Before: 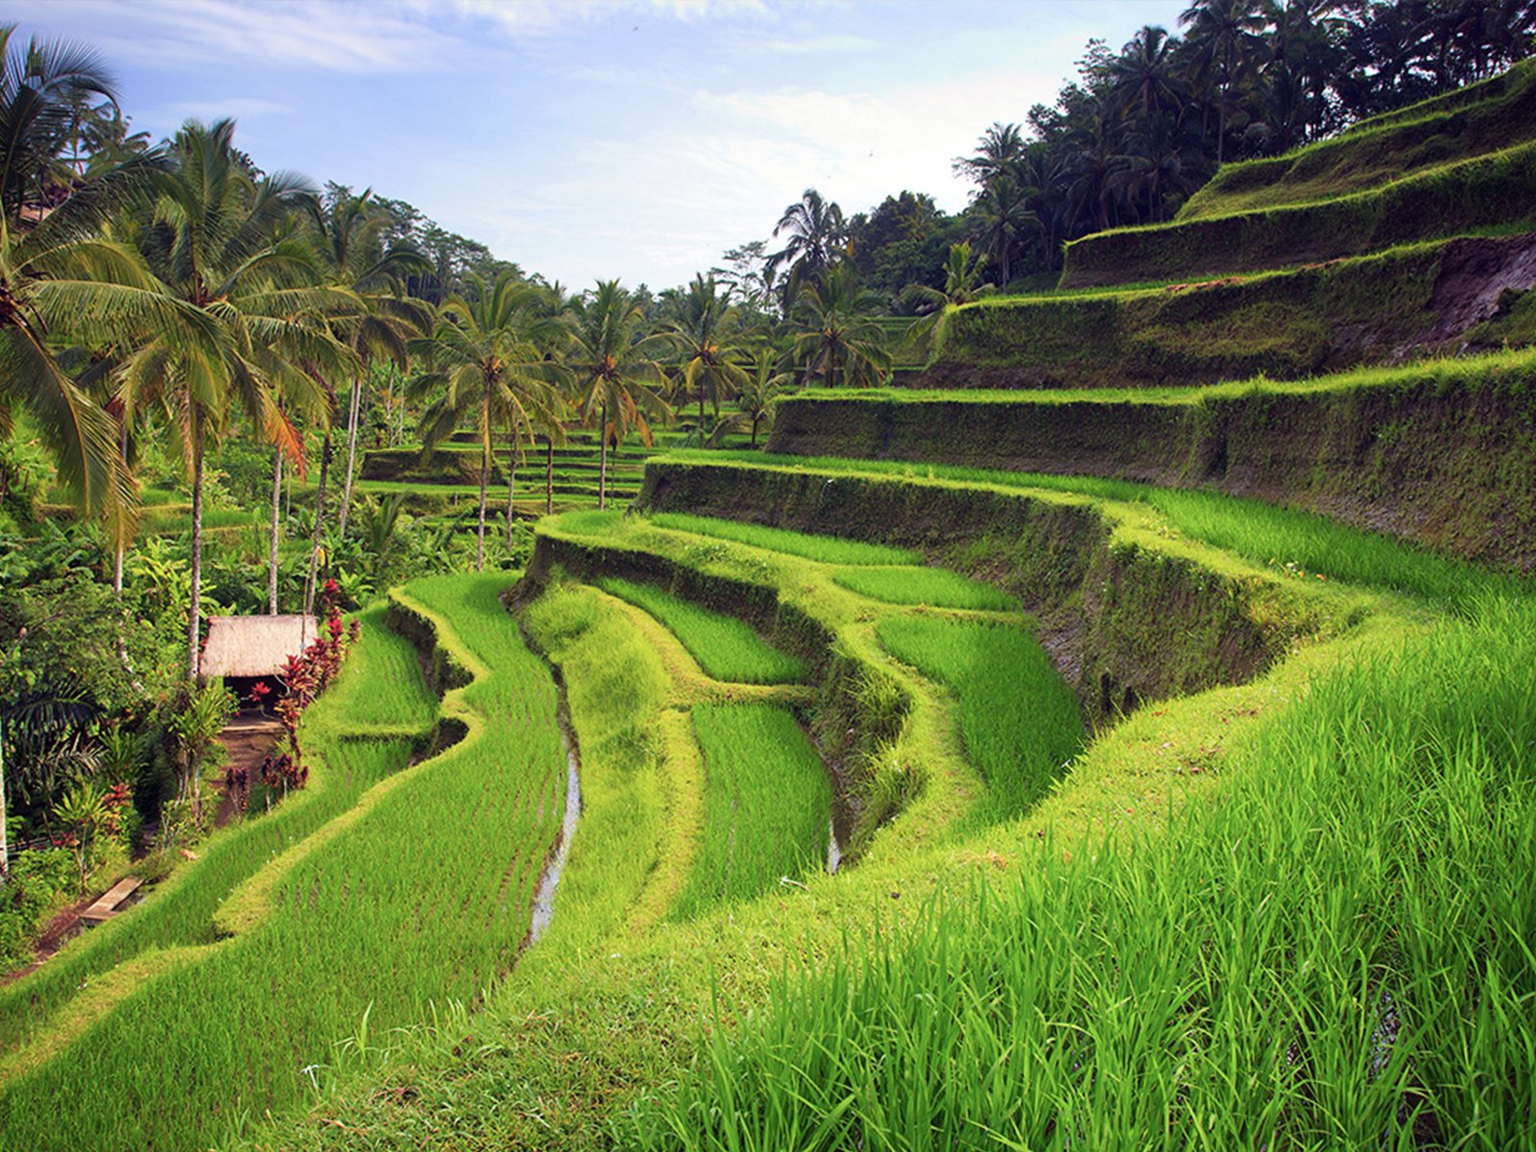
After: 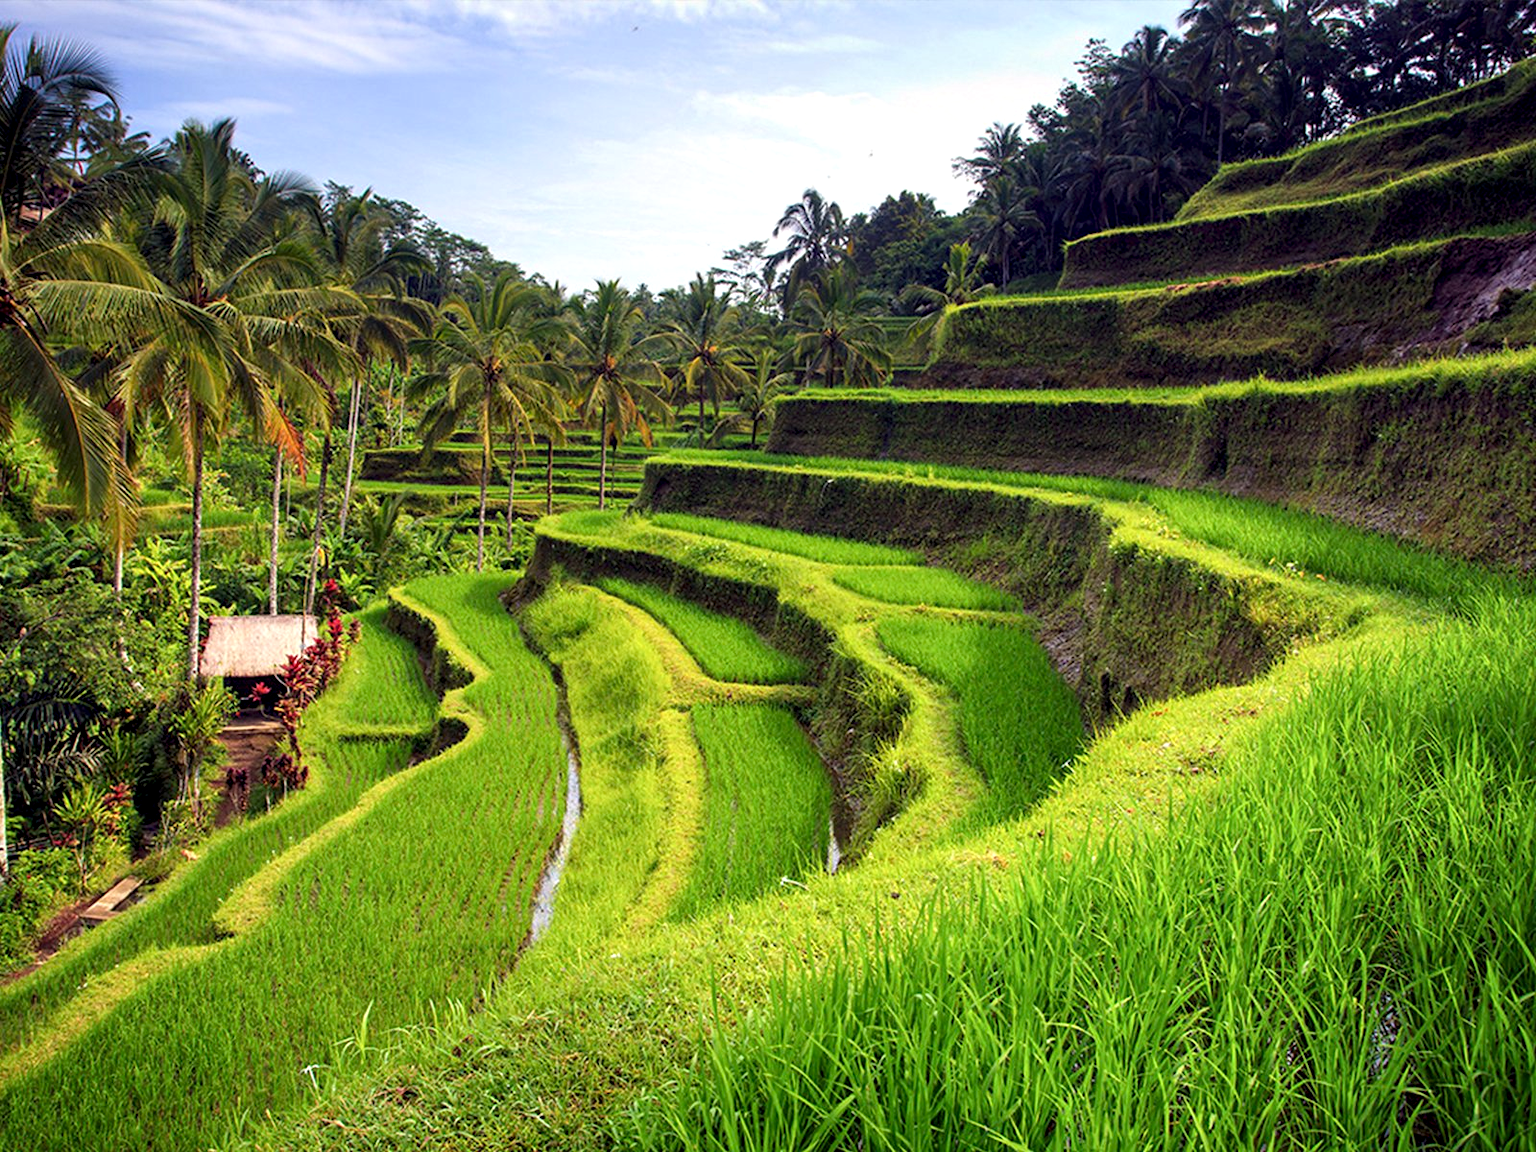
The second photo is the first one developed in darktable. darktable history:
local contrast: detail 135%, midtone range 0.75
color balance rgb: perceptual saturation grading › global saturation 10%, global vibrance 10%
